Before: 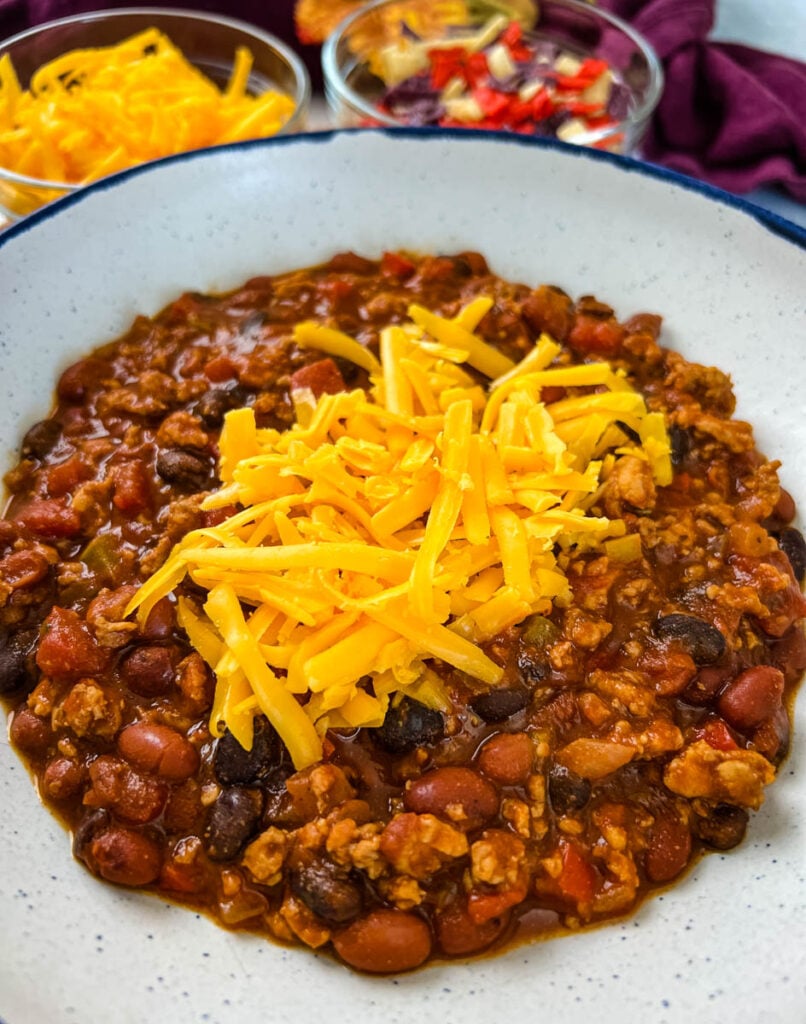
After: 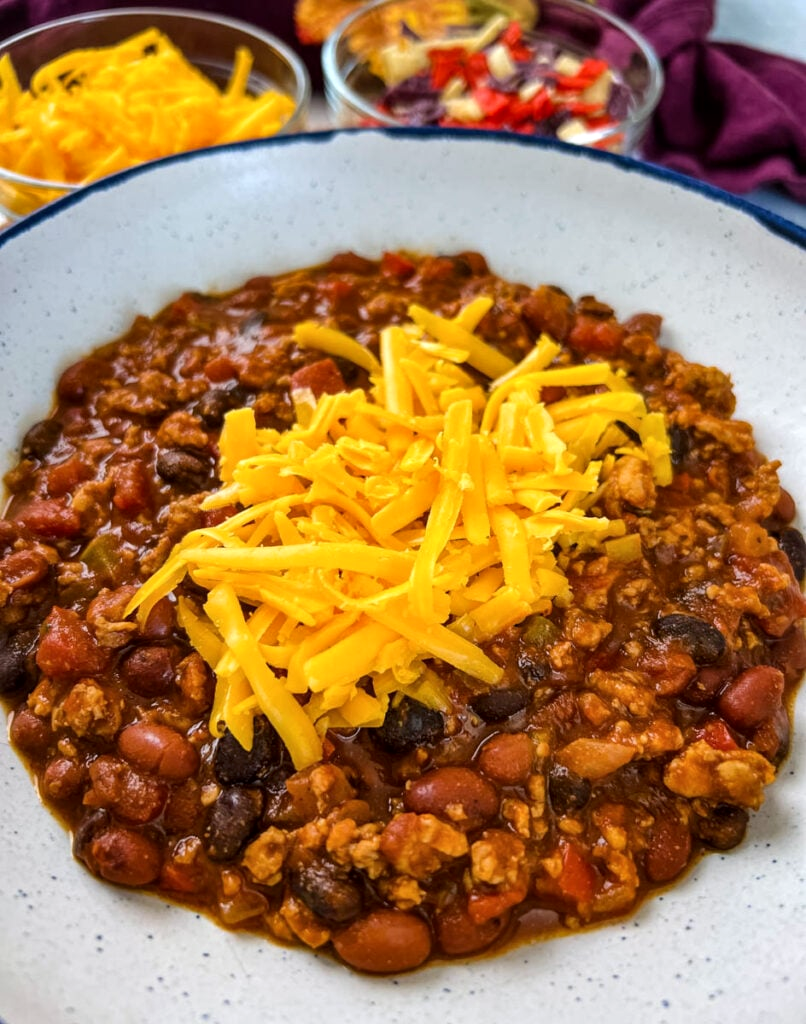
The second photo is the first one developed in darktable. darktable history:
local contrast: mode bilateral grid, contrast 20, coarseness 50, detail 120%, midtone range 0.2
white balance: red 1.004, blue 1.024
tone equalizer: on, module defaults
